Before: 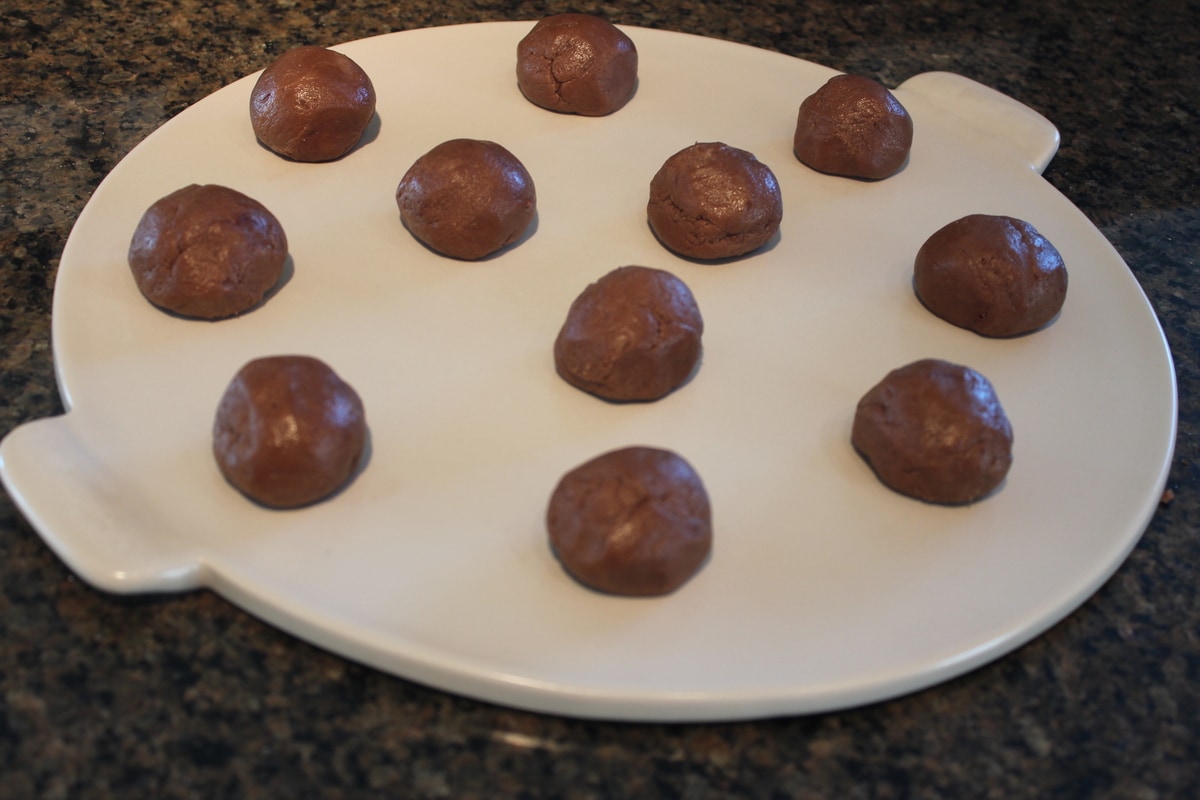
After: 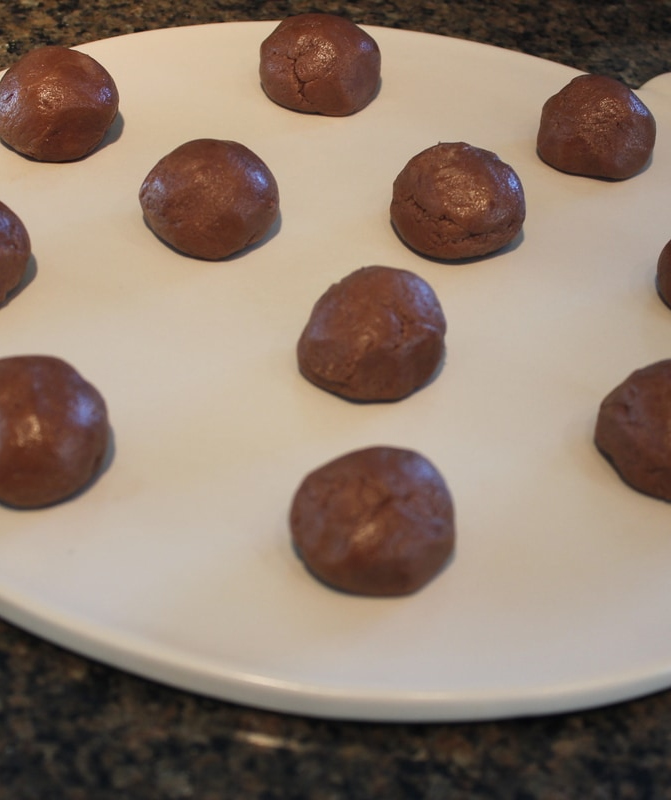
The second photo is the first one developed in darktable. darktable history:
crop: left 21.481%, right 22.544%
